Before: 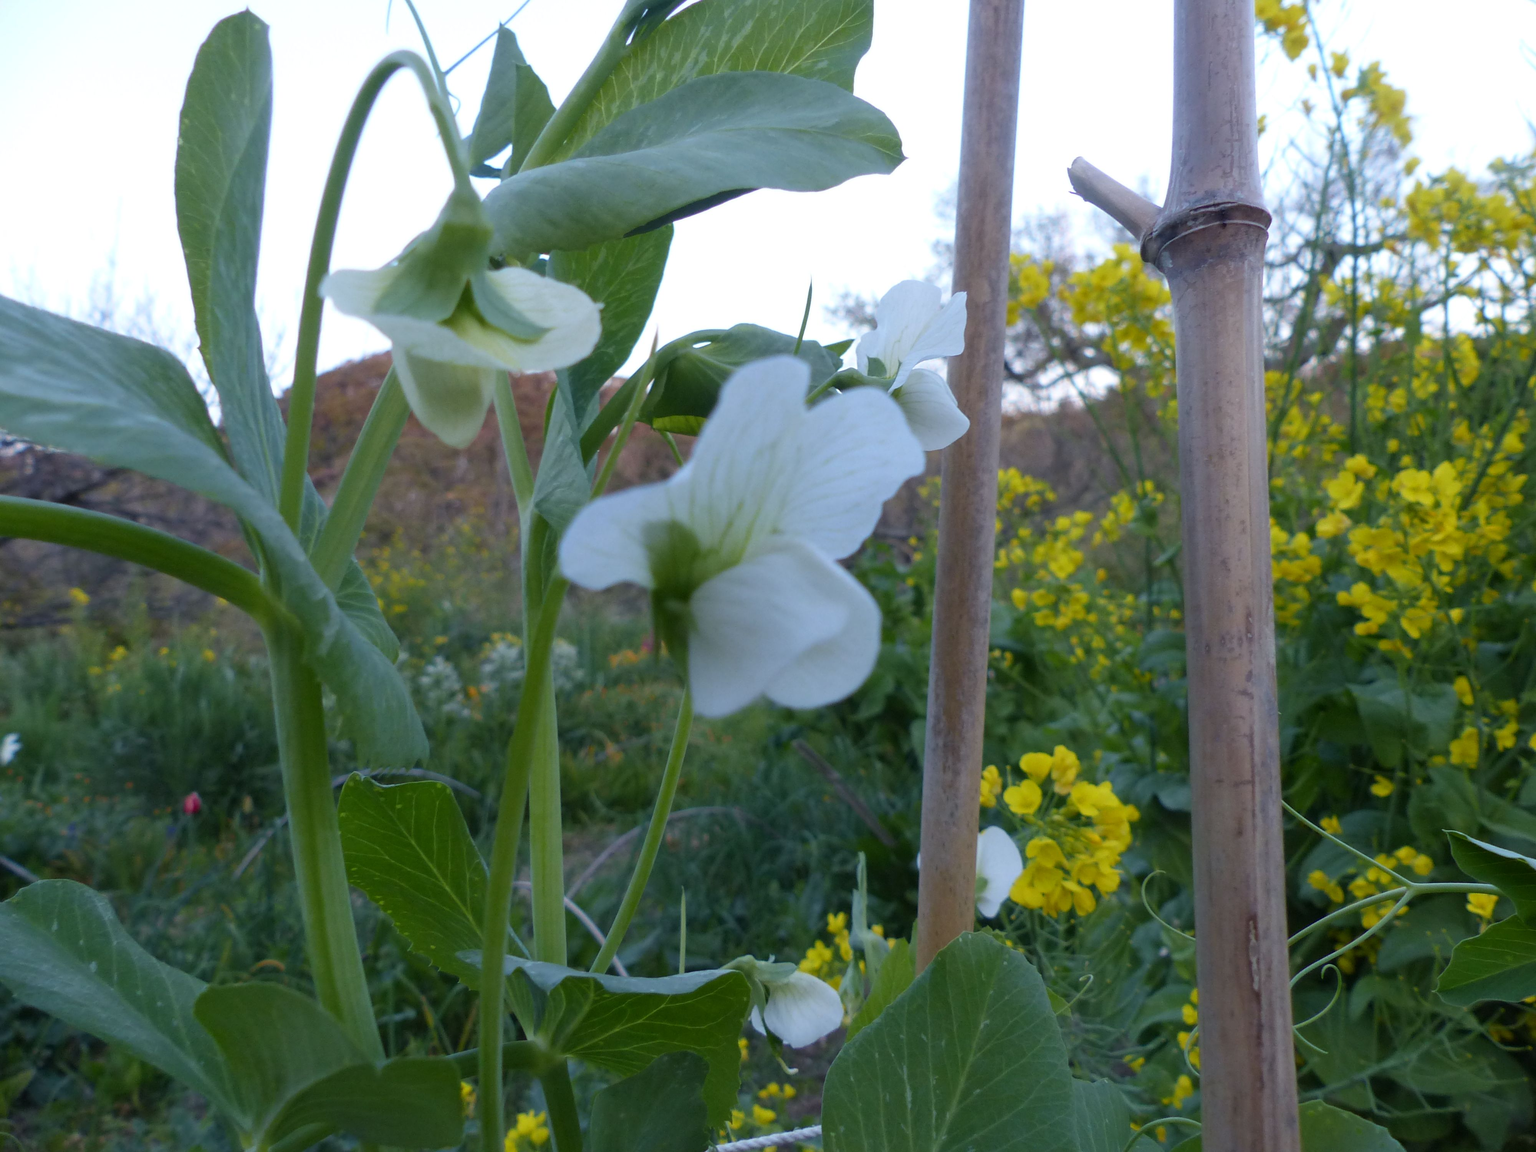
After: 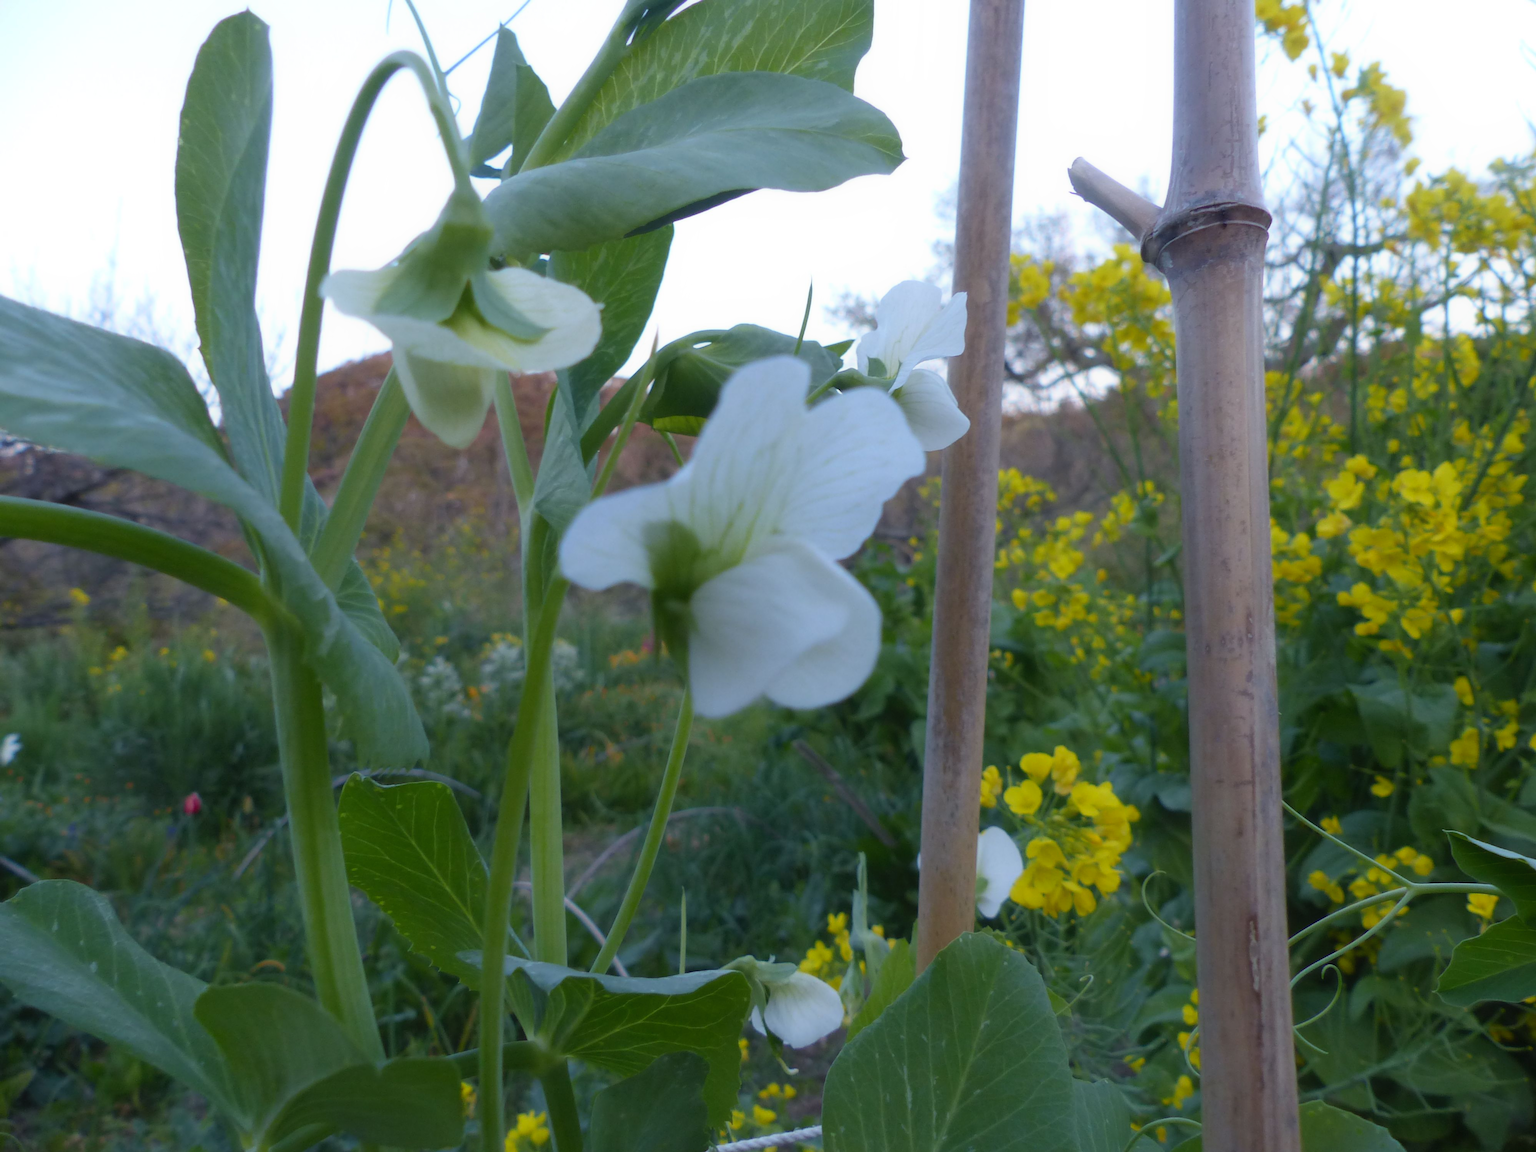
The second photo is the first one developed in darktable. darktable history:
contrast equalizer: y [[0.5, 0.542, 0.583, 0.625, 0.667, 0.708], [0.5 ×6], [0.5 ×6], [0 ×6], [0 ×6]], mix -0.32
